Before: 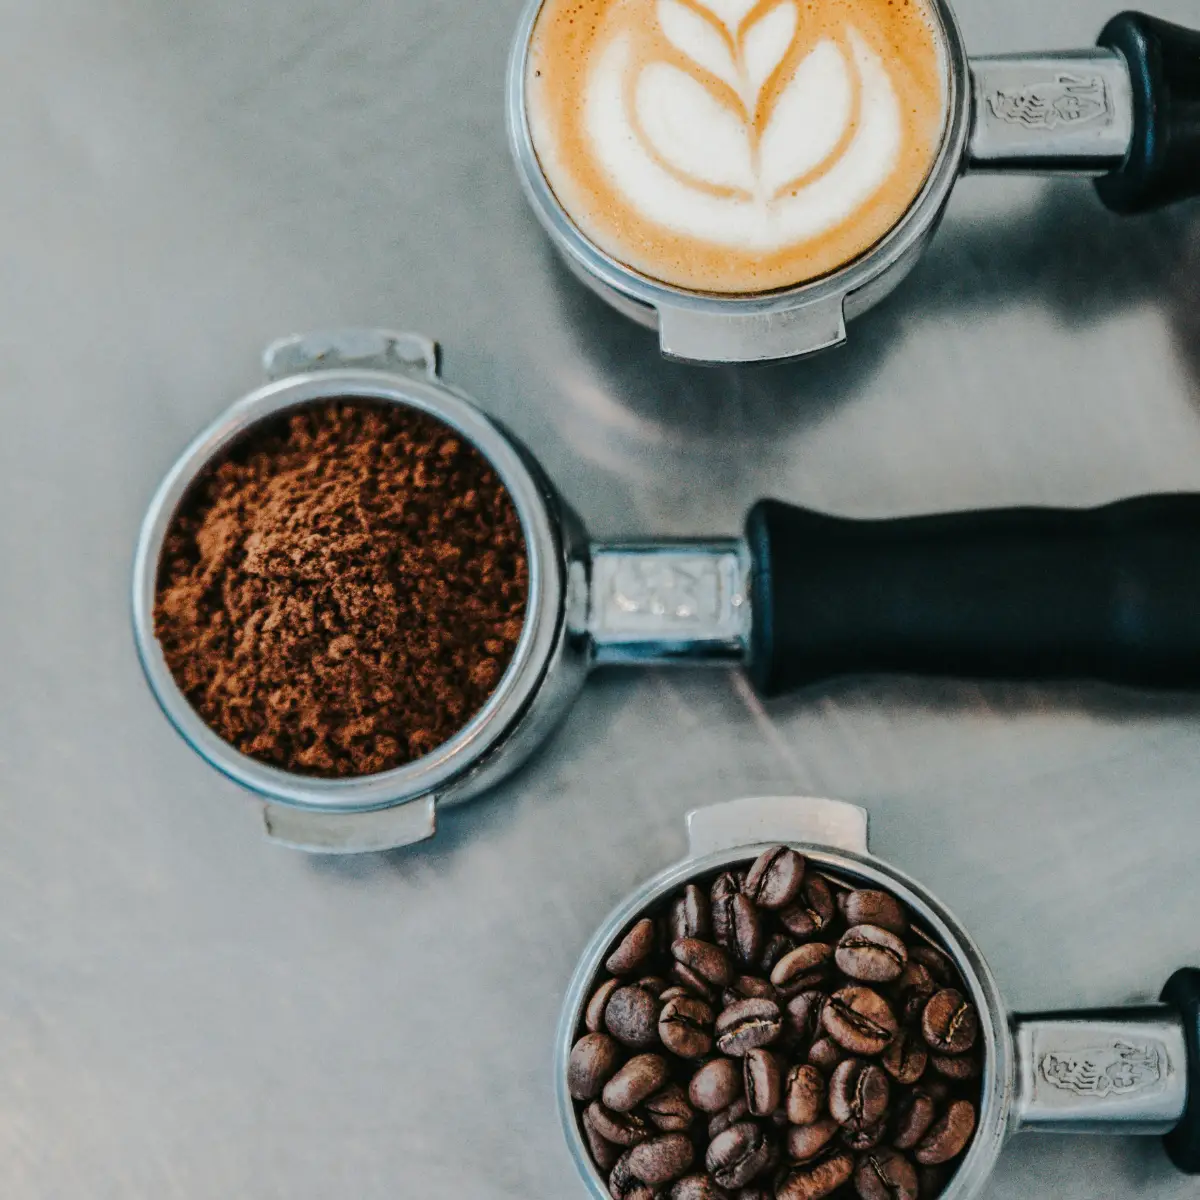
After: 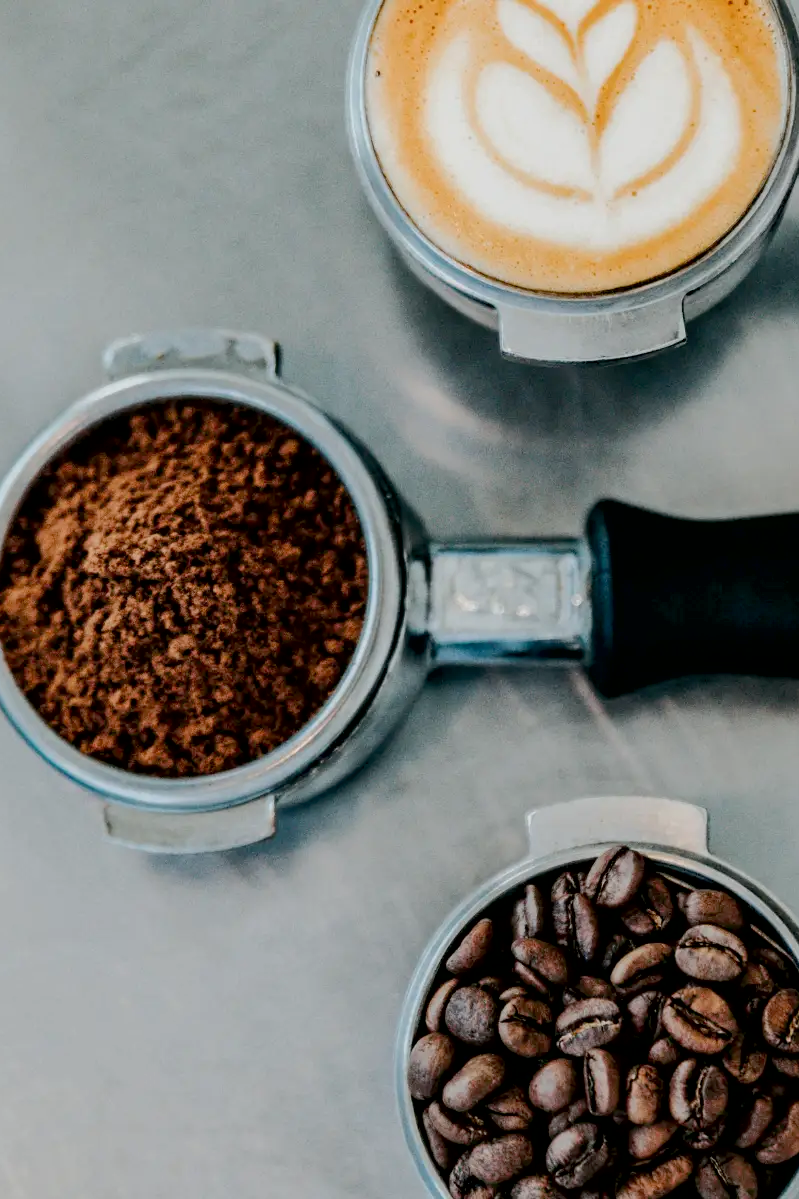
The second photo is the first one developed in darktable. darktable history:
color correction: highlights b* -0.03
crop and rotate: left 13.343%, right 20.03%
contrast brightness saturation: contrast 0.048, brightness 0.056, saturation 0.01
exposure: black level correction 0.009, exposure -0.16 EV, compensate highlight preservation false
